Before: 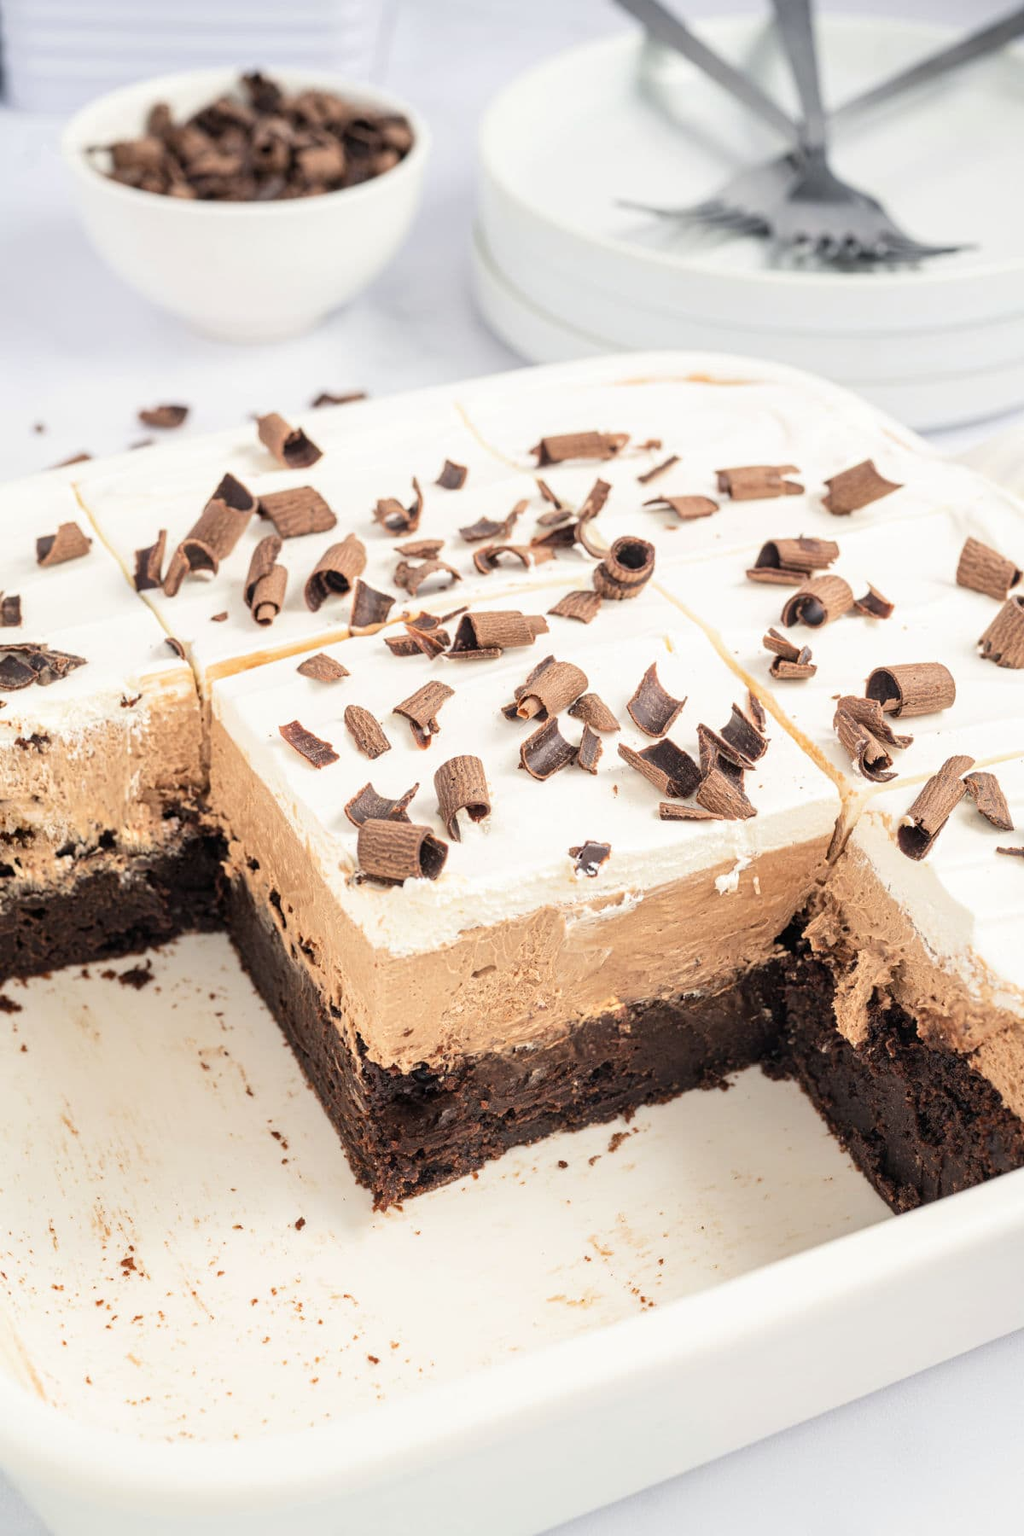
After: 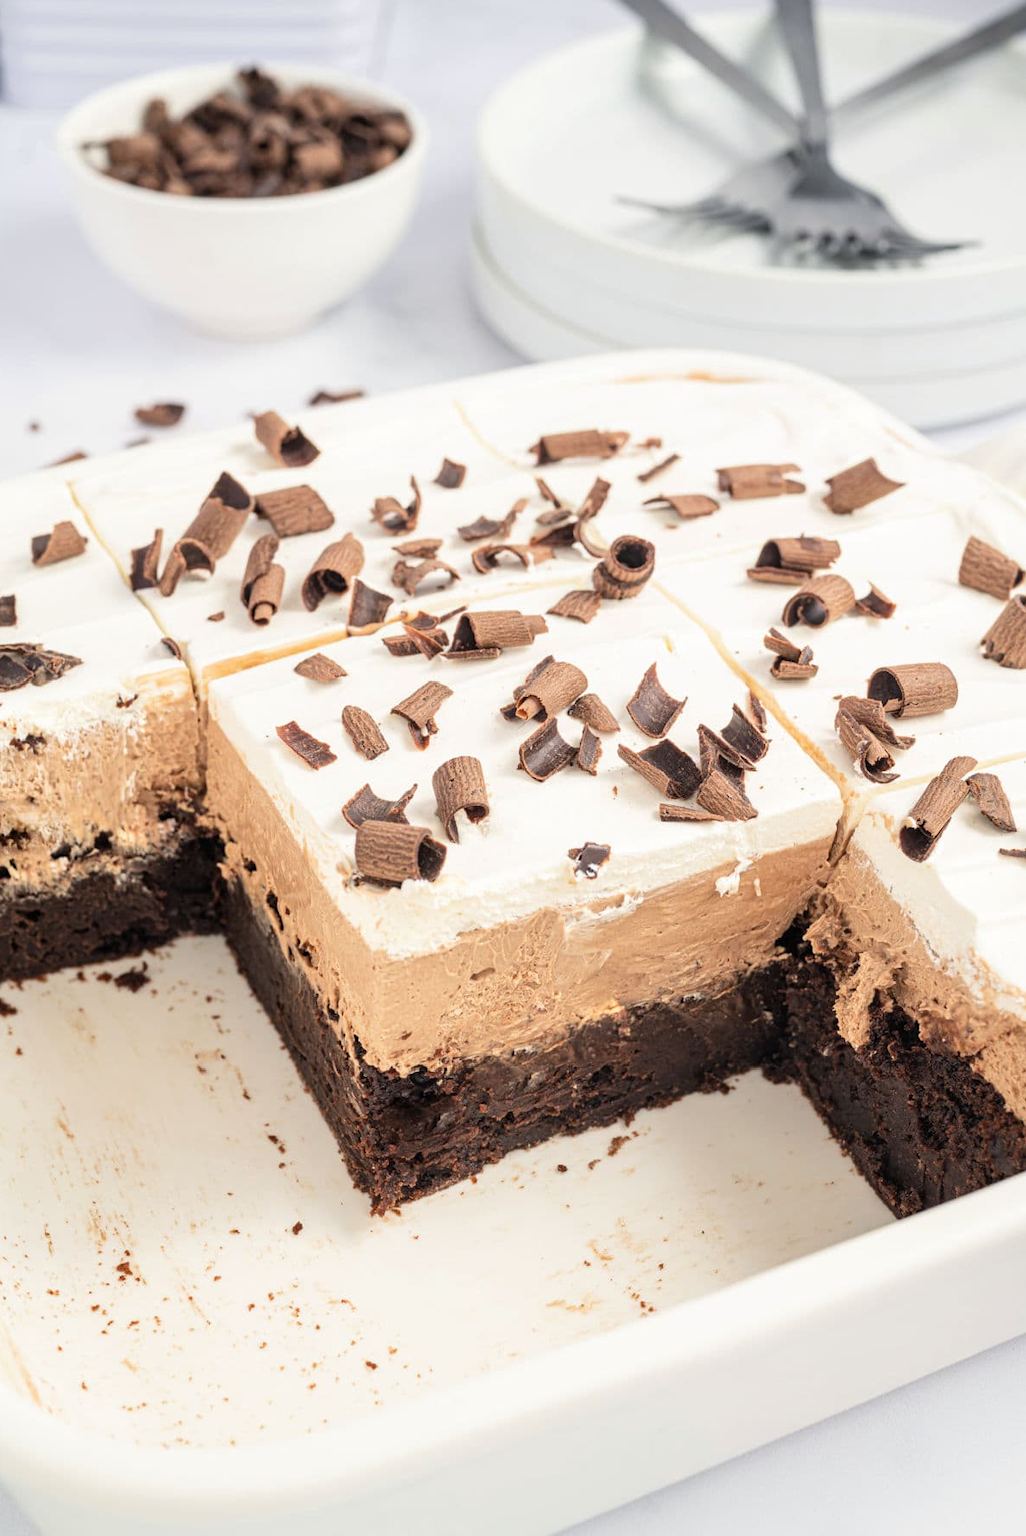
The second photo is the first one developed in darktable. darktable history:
crop and rotate: left 0.562%, top 0.354%, bottom 0.419%
